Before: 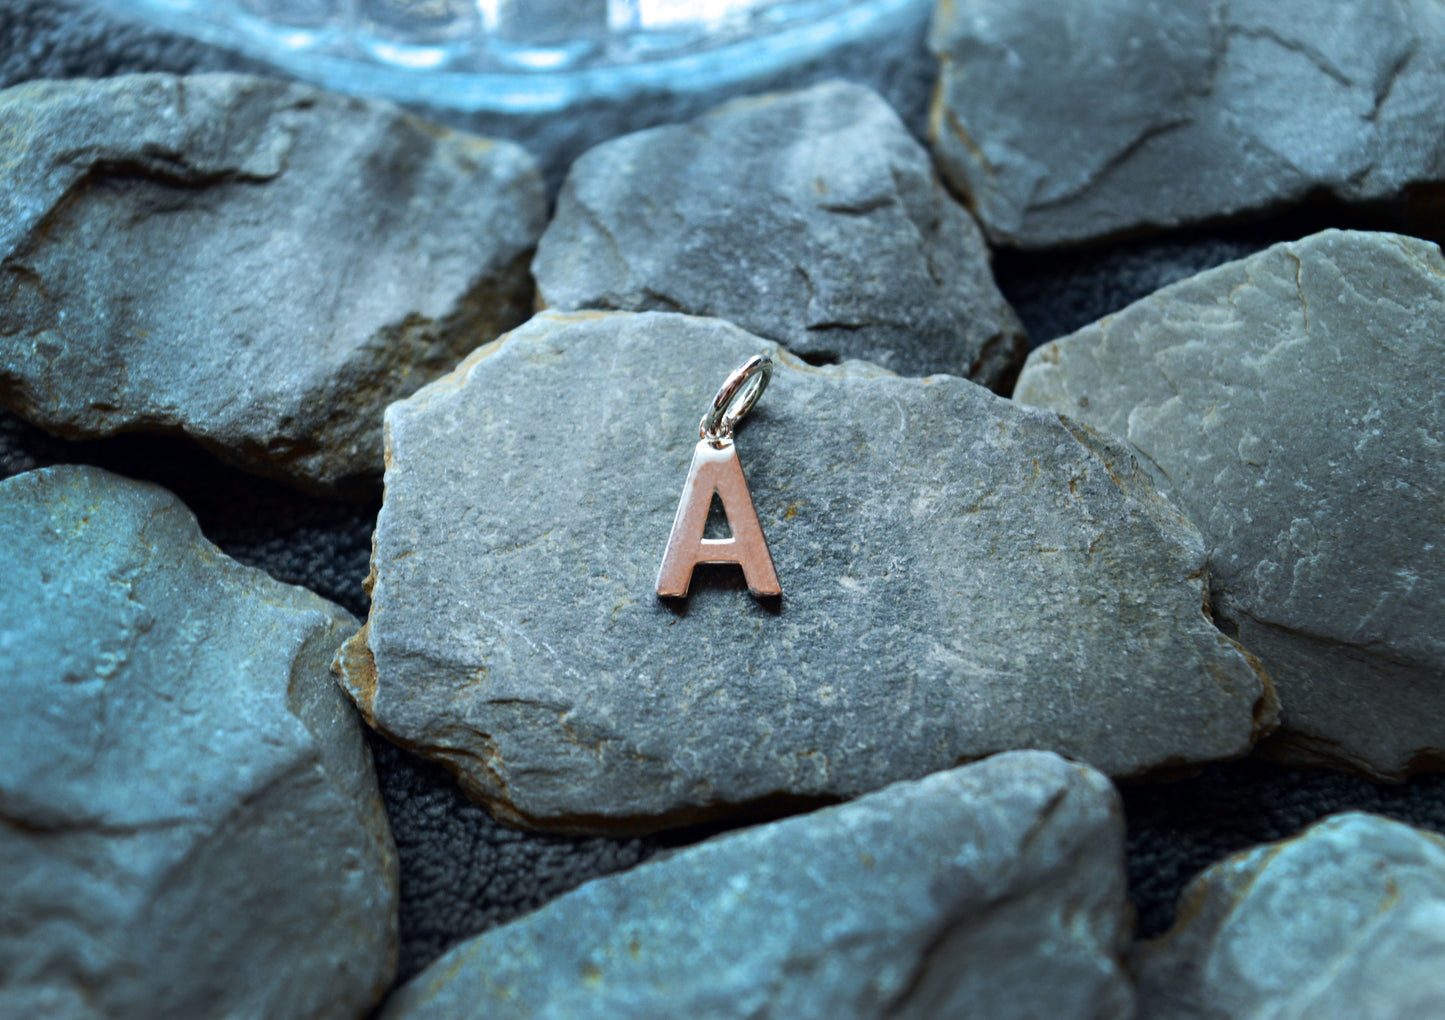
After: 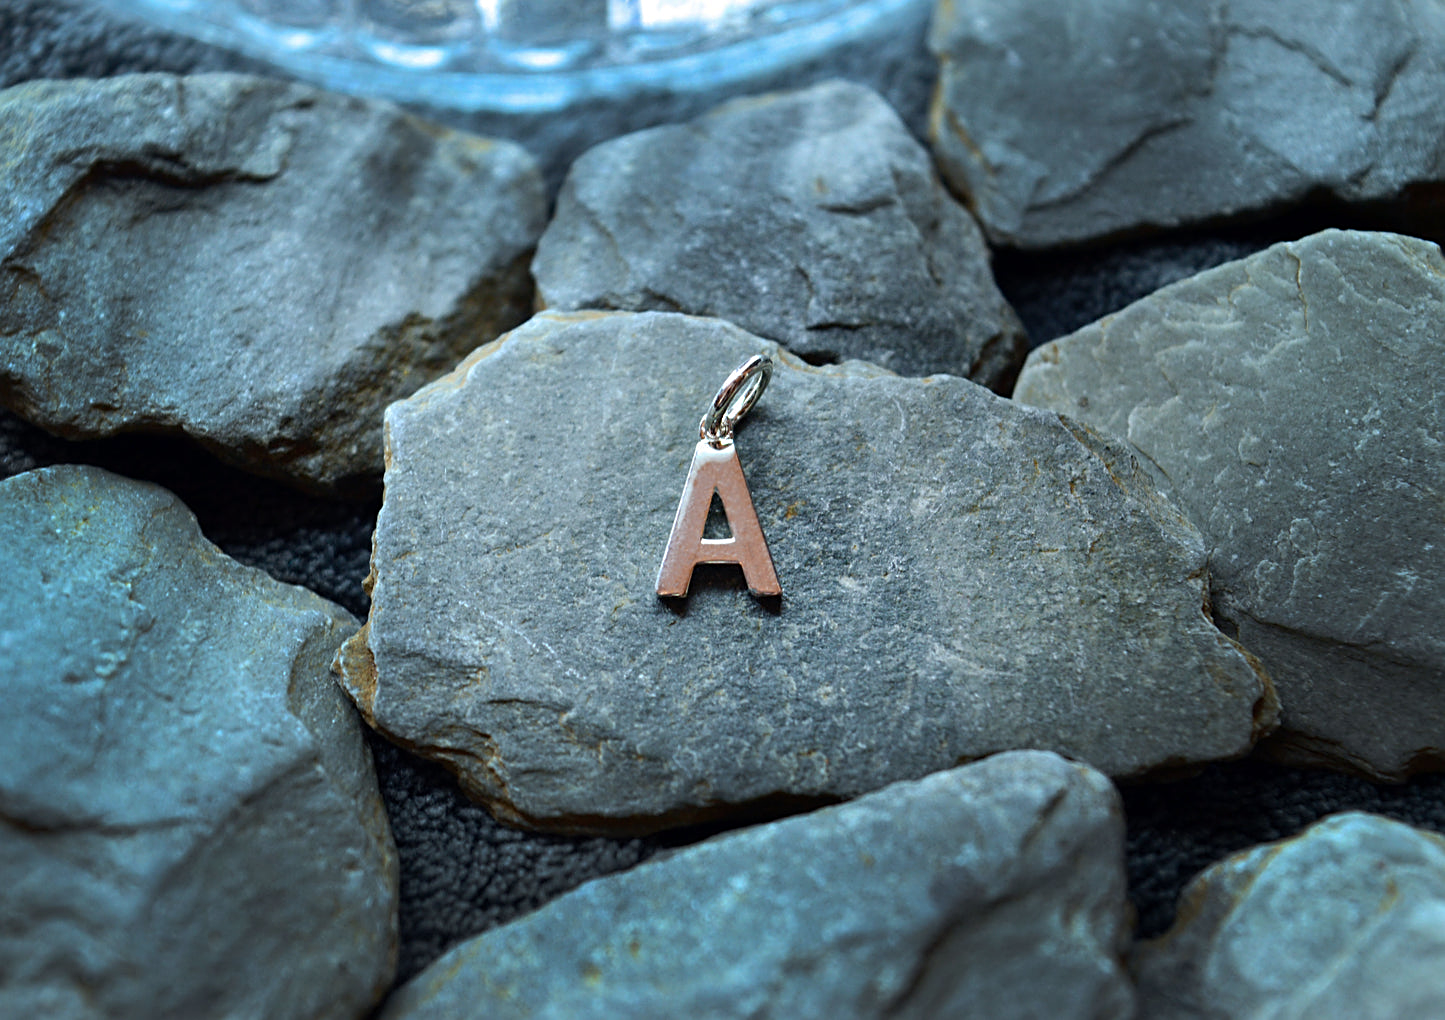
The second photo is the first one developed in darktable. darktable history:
sharpen: on, module defaults
base curve: curves: ch0 [(0, 0) (0.74, 0.67) (1, 1)], preserve colors none
shadows and highlights: shadows 31.64, highlights -32.65, soften with gaussian
